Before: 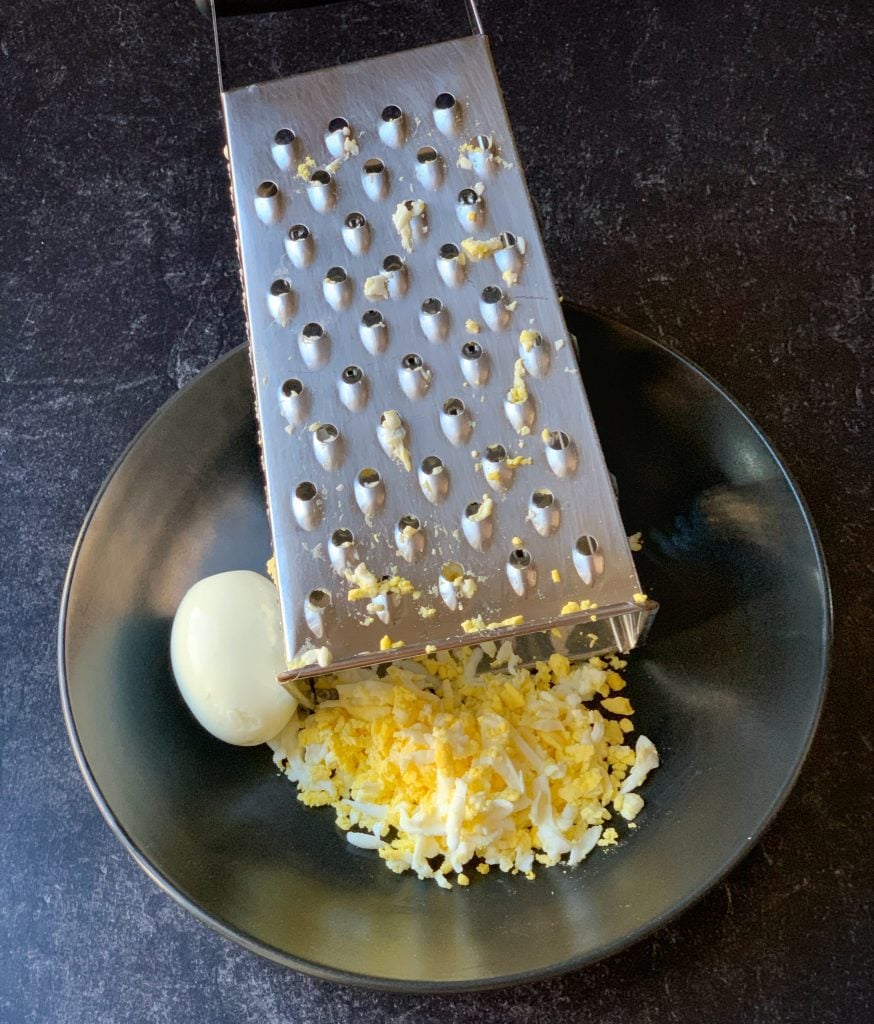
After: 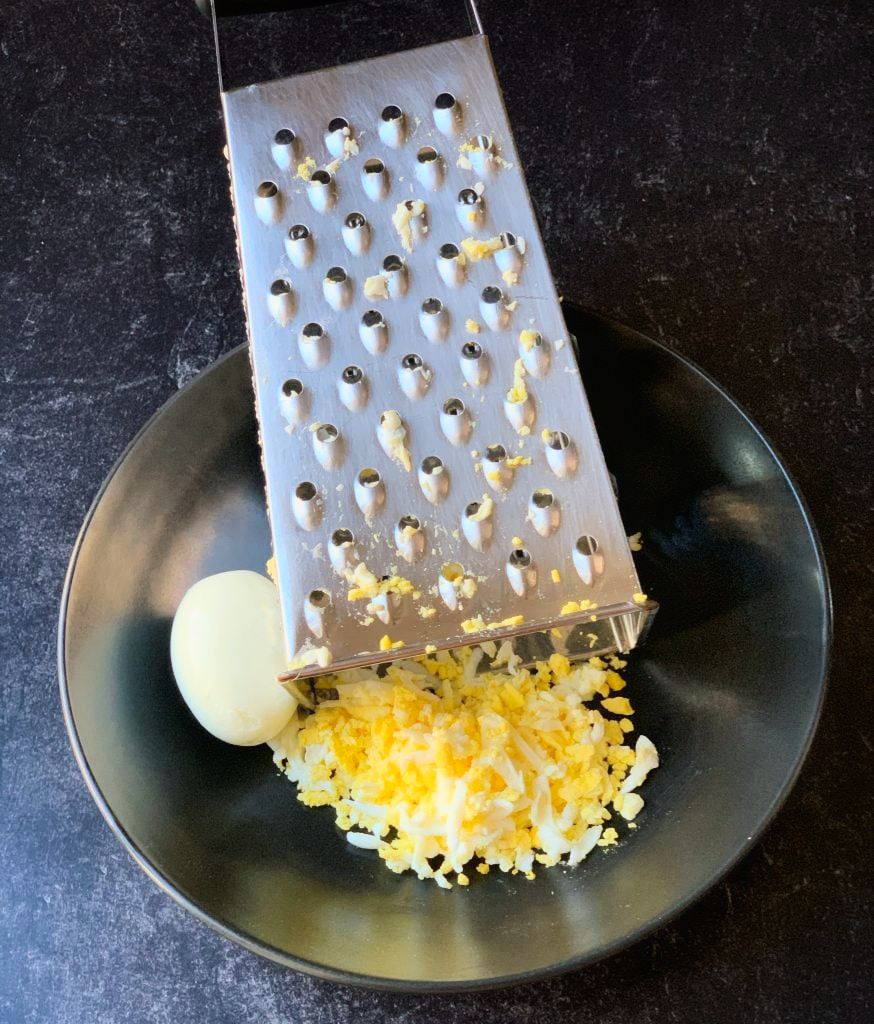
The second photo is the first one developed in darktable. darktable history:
contrast equalizer: octaves 7, y [[0.5, 0.542, 0.583, 0.625, 0.667, 0.708], [0.5 ×6], [0.5 ×6], [0 ×6], [0 ×6]], mix -0.298
tone curve: curves: ch0 [(0, 0.003) (0.044, 0.025) (0.12, 0.089) (0.197, 0.168) (0.281, 0.273) (0.468, 0.548) (0.583, 0.691) (0.701, 0.815) (0.86, 0.922) (1, 0.982)]; ch1 [(0, 0) (0.232, 0.214) (0.404, 0.376) (0.461, 0.425) (0.493, 0.481) (0.501, 0.5) (0.517, 0.524) (0.55, 0.585) (0.598, 0.651) (0.671, 0.735) (0.796, 0.85) (1, 1)]; ch2 [(0, 0) (0.249, 0.216) (0.357, 0.317) (0.448, 0.432) (0.478, 0.492) (0.498, 0.499) (0.517, 0.527) (0.537, 0.564) (0.569, 0.617) (0.61, 0.659) (0.706, 0.75) (0.808, 0.809) (0.991, 0.968)], color space Lab, linked channels, preserve colors none
